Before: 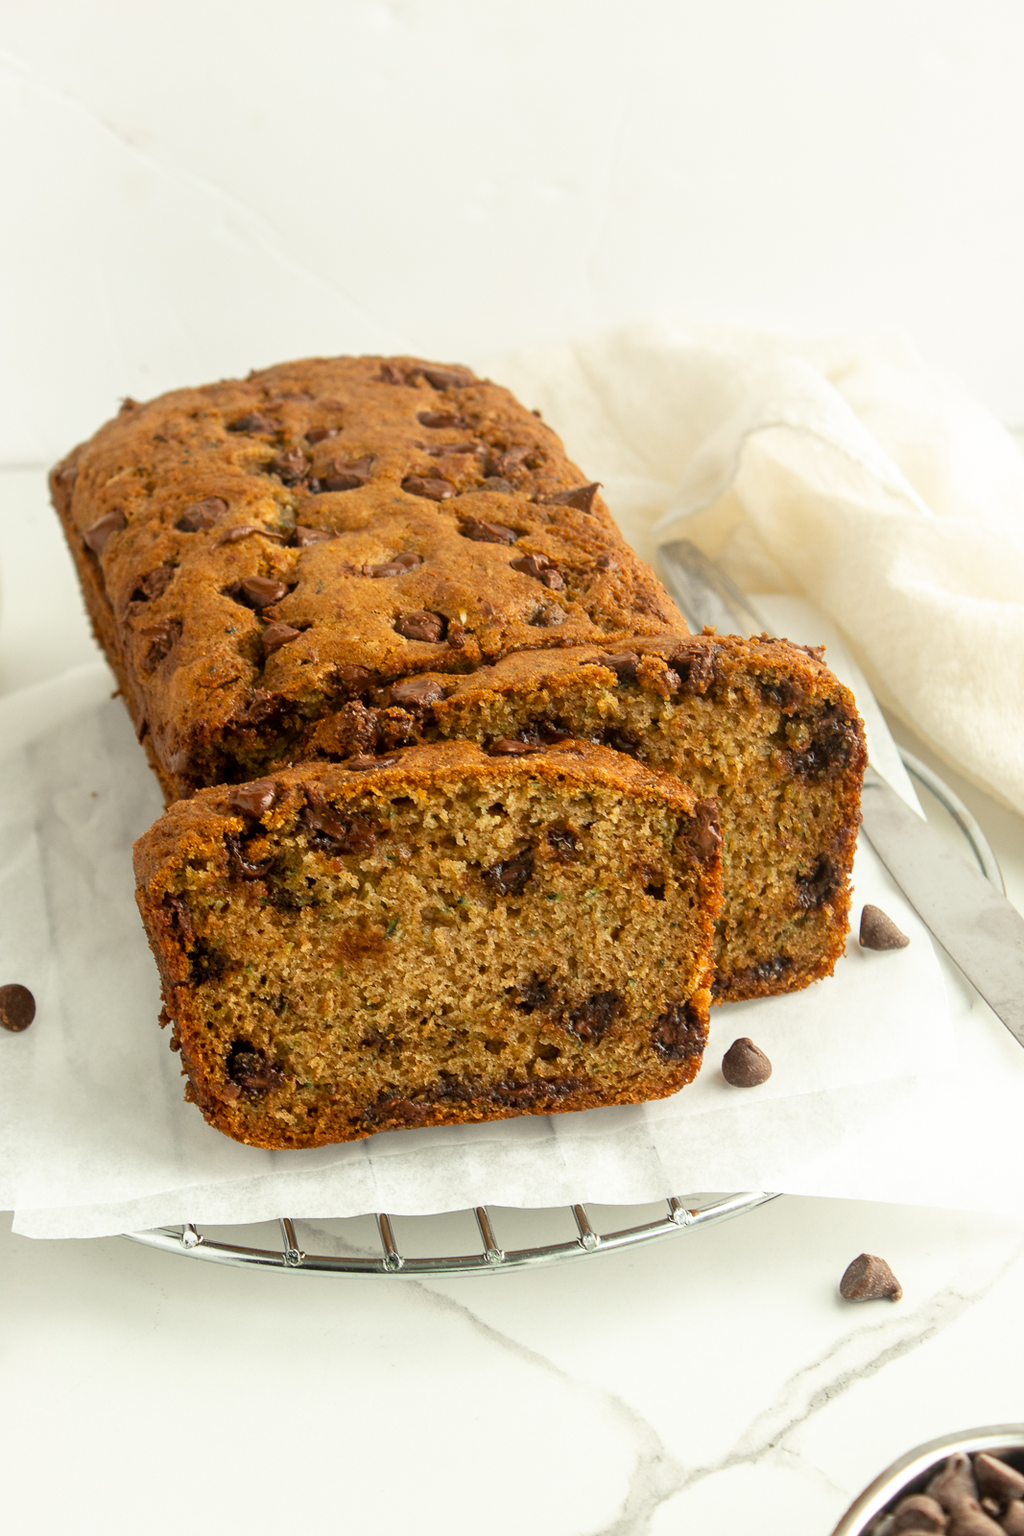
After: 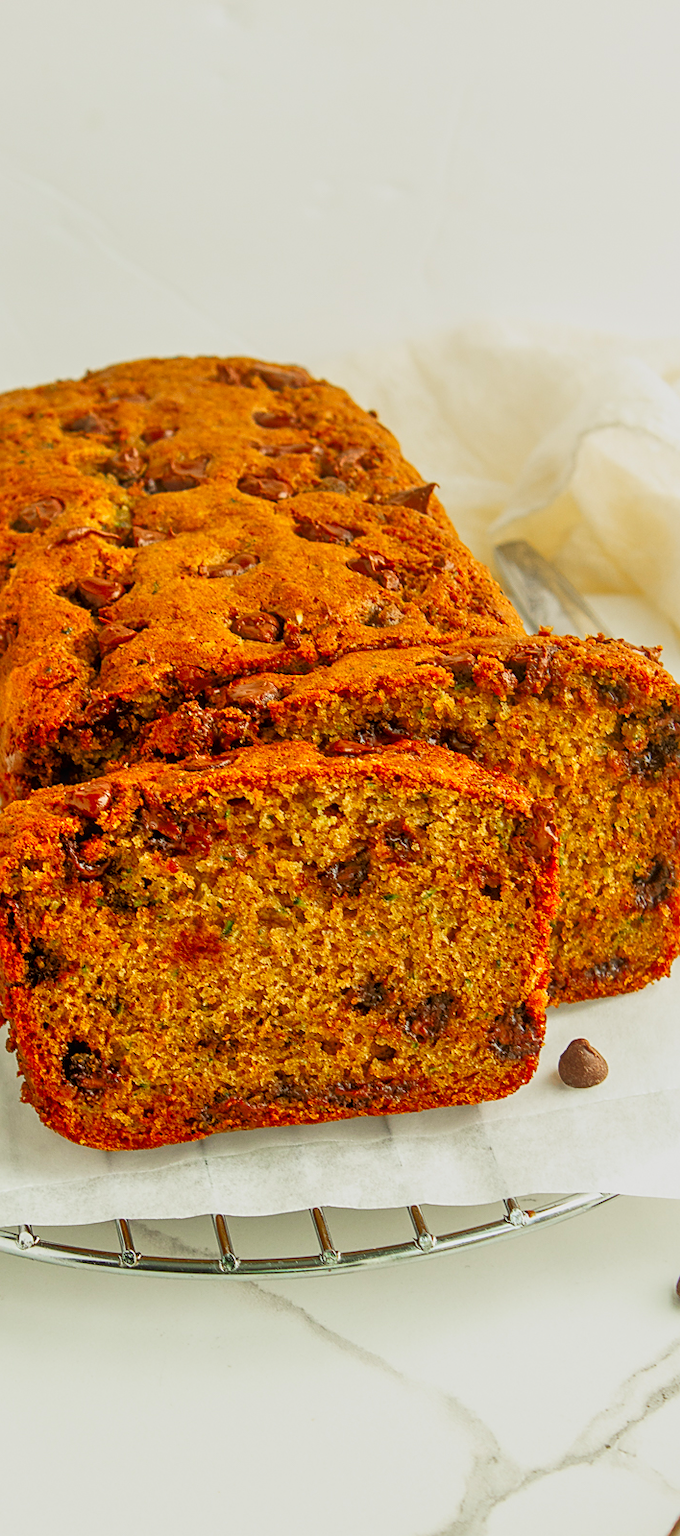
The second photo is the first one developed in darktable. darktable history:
crop and rotate: left 16.065%, right 17.496%
contrast brightness saturation: contrast -0.073, brightness -0.036, saturation -0.109
sharpen: on, module defaults
color correction: highlights b* -0.052, saturation 1.82
tone curve: curves: ch0 [(0, 0.014) (0.036, 0.047) (0.15, 0.156) (0.27, 0.258) (0.511, 0.506) (0.761, 0.741) (1, 0.919)]; ch1 [(0, 0) (0.179, 0.173) (0.322, 0.32) (0.429, 0.431) (0.502, 0.5) (0.519, 0.522) (0.562, 0.575) (0.631, 0.65) (0.72, 0.692) (1, 1)]; ch2 [(0, 0) (0.29, 0.295) (0.404, 0.436) (0.497, 0.498) (0.533, 0.556) (0.599, 0.607) (0.696, 0.707) (1, 1)], preserve colors none
local contrast: on, module defaults
tone equalizer: -7 EV 0.15 EV, -6 EV 0.576 EV, -5 EV 1.17 EV, -4 EV 1.35 EV, -3 EV 1.18 EV, -2 EV 0.6 EV, -1 EV 0.162 EV
